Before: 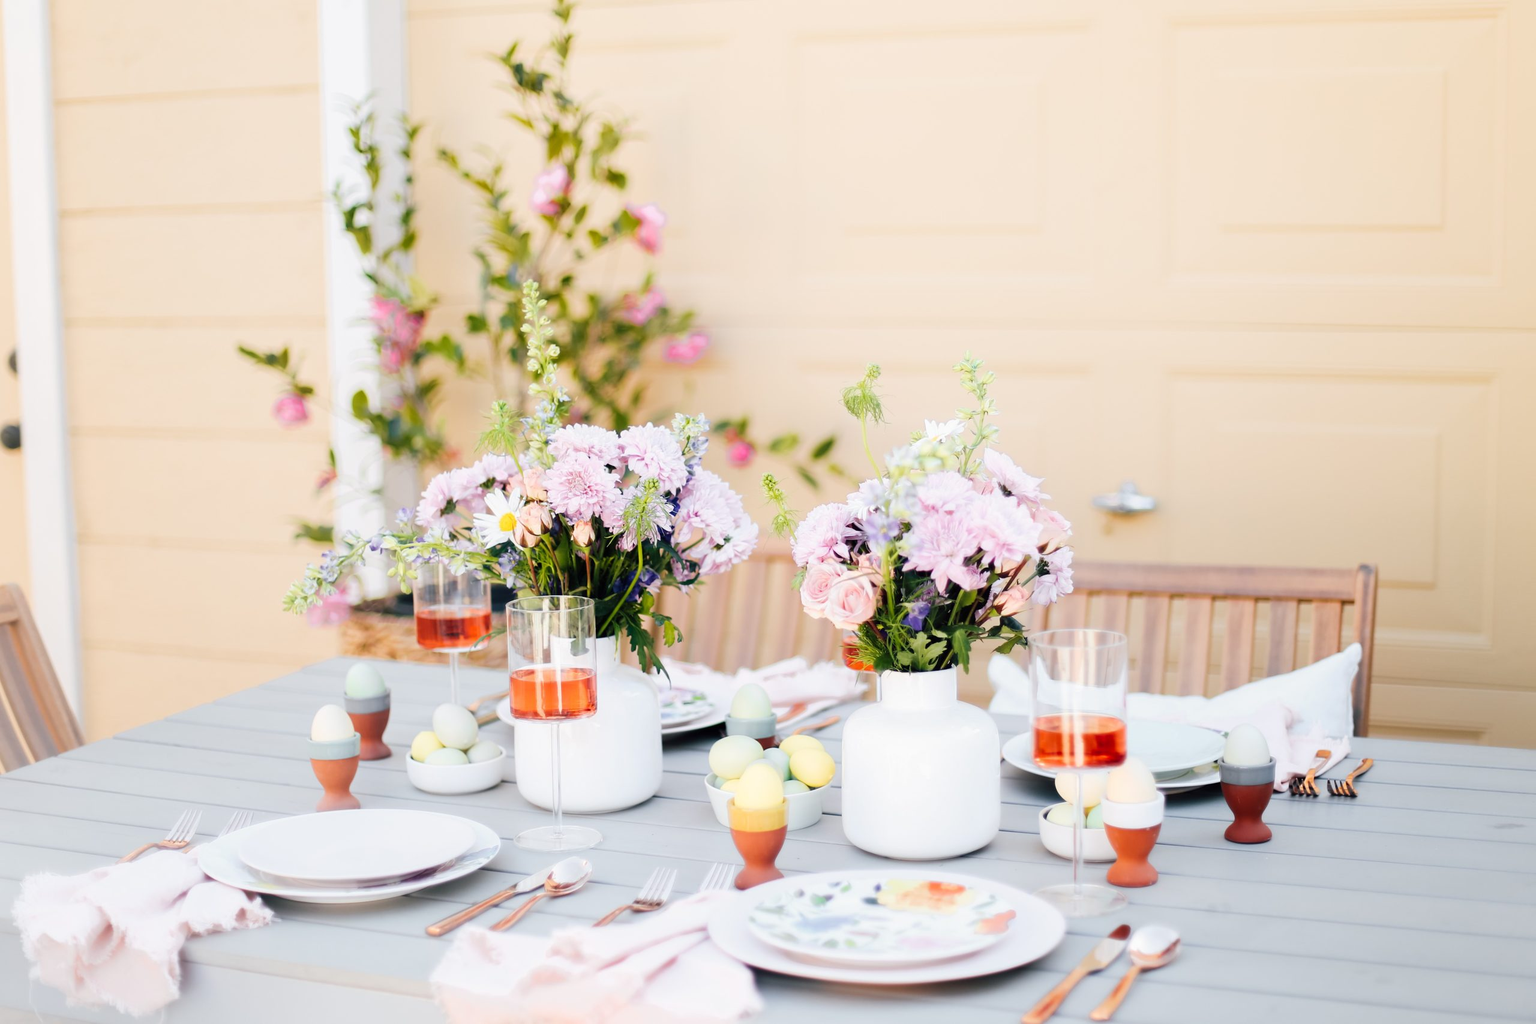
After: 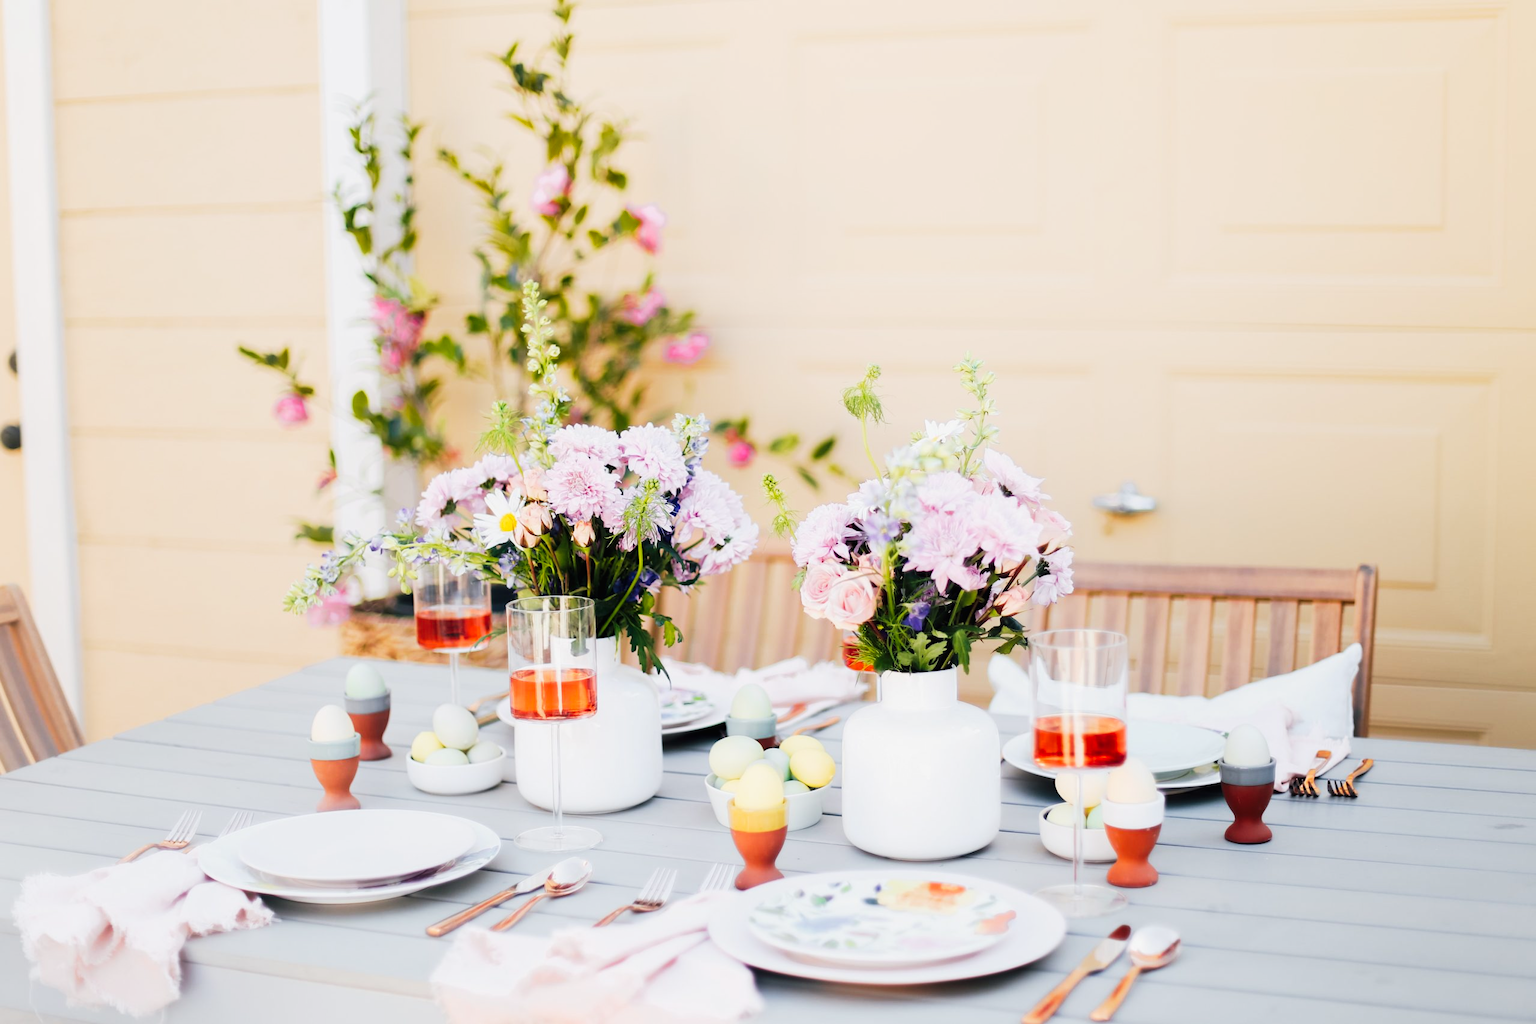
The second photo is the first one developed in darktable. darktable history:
tone curve: curves: ch0 [(0.016, 0.011) (0.204, 0.146) (0.515, 0.476) (0.78, 0.795) (1, 0.981)], preserve colors none
